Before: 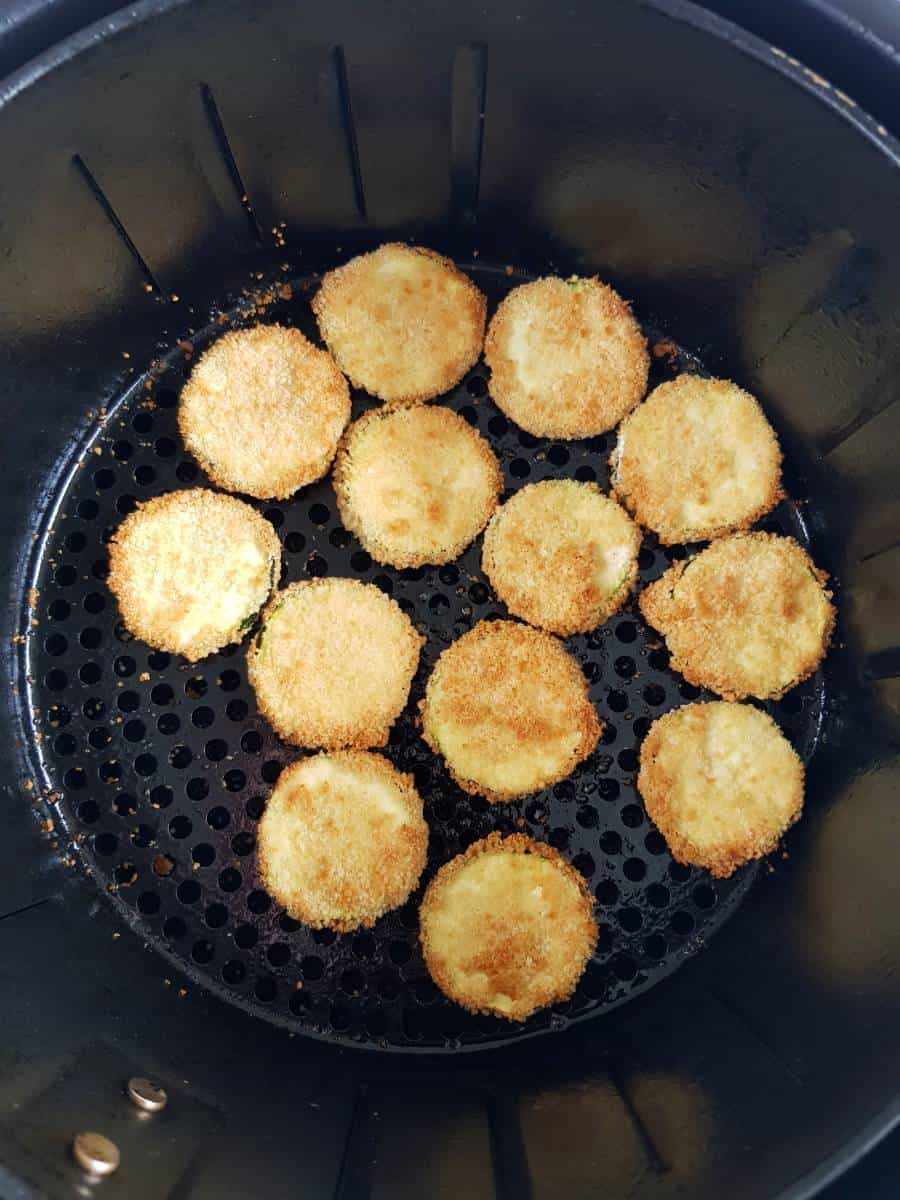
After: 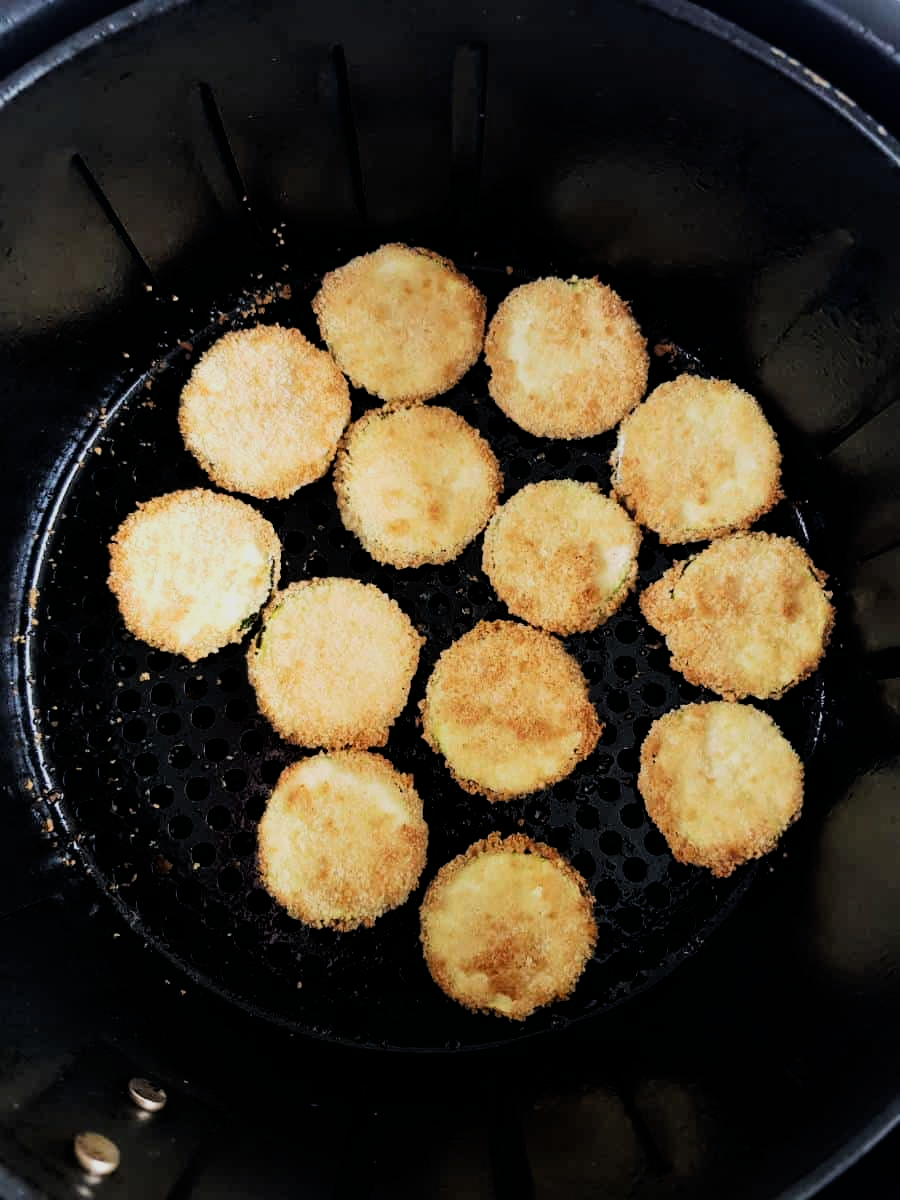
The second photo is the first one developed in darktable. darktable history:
exposure: exposure -0.072 EV, compensate highlight preservation false
filmic rgb: black relative exposure -5 EV, hardness 2.88, contrast 1.4, highlights saturation mix -30%
